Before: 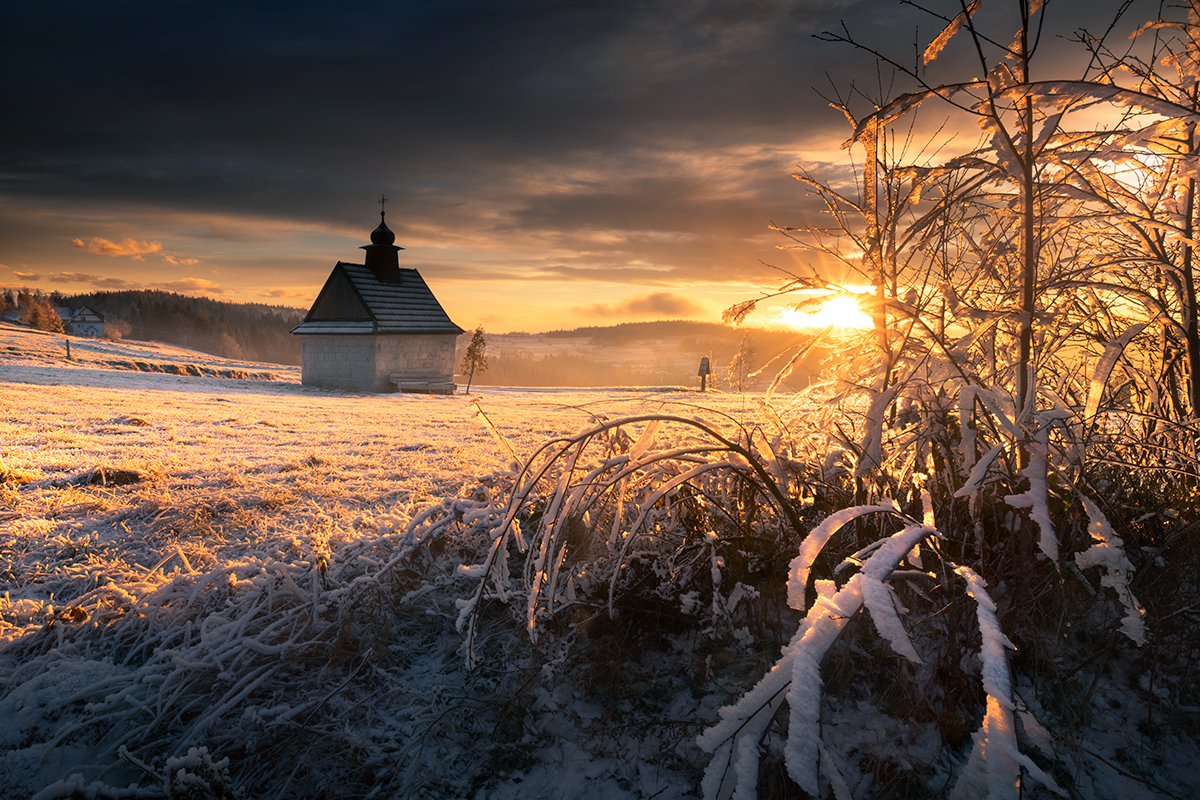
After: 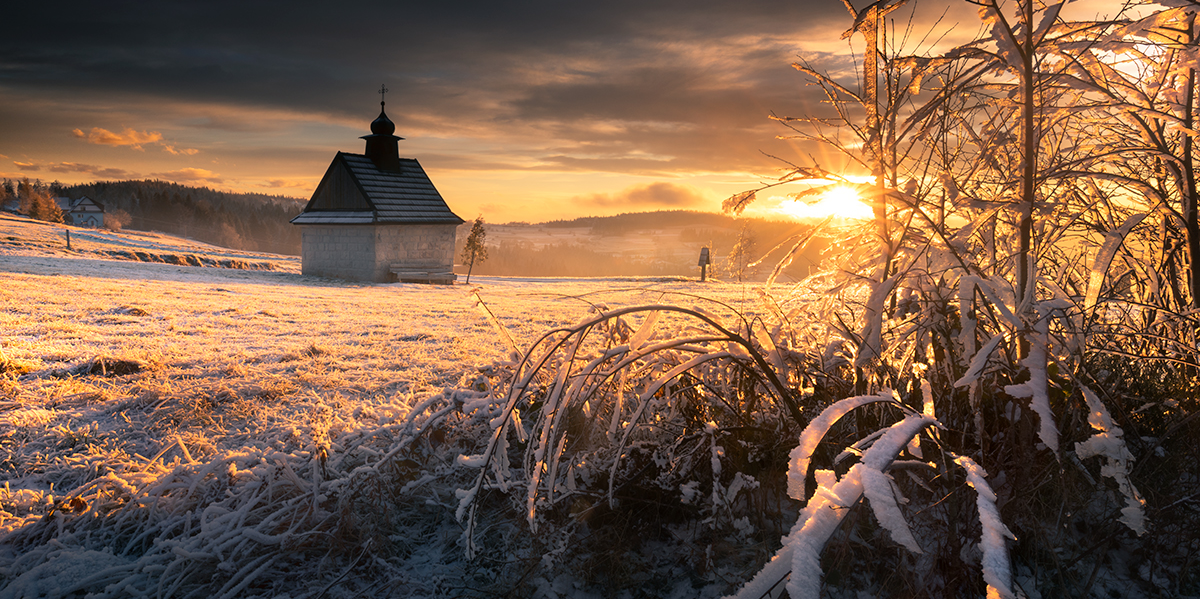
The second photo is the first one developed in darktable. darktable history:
crop: top 13.756%, bottom 11.301%
